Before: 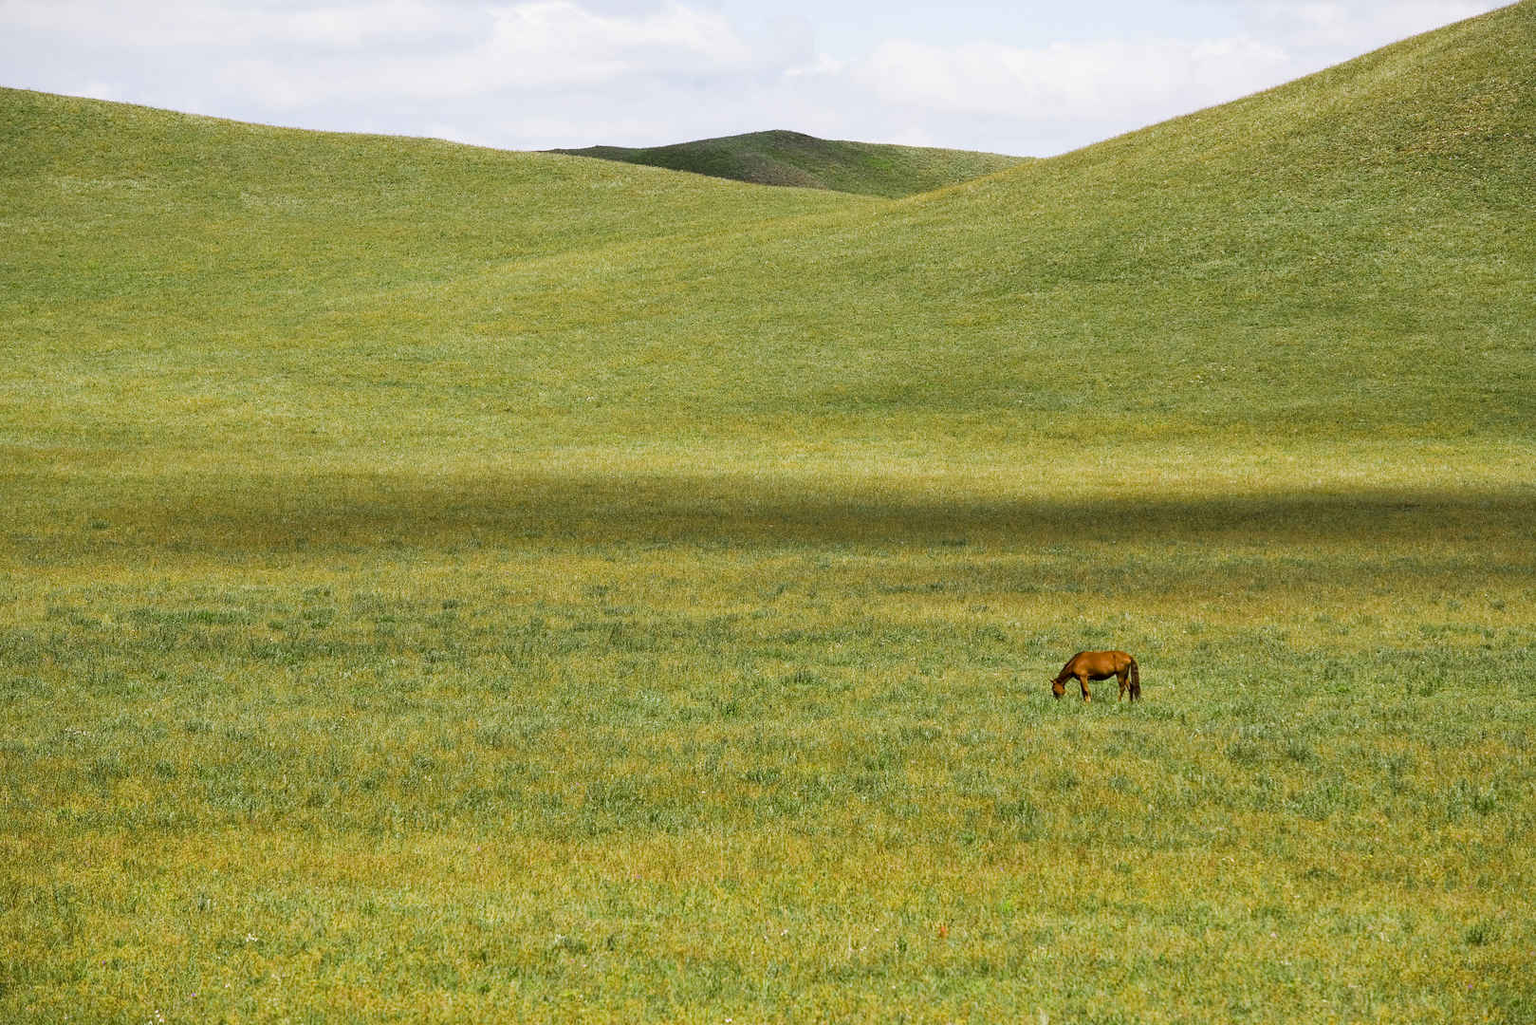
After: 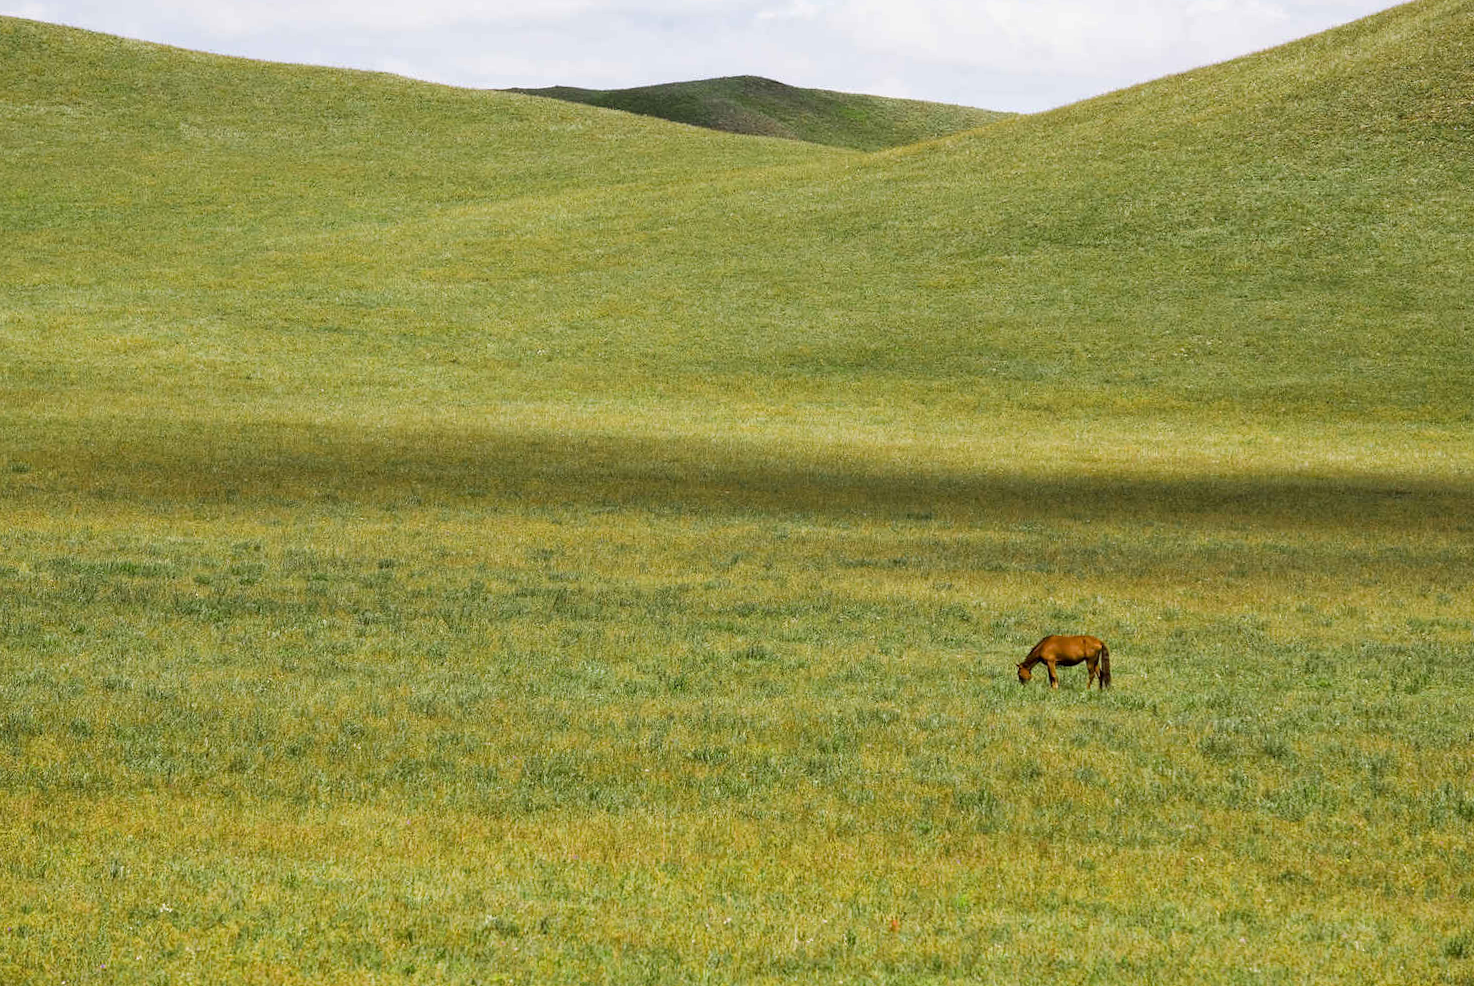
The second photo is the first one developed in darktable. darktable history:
crop and rotate: angle -1.86°, left 3.112%, top 3.653%, right 1.438%, bottom 0.567%
